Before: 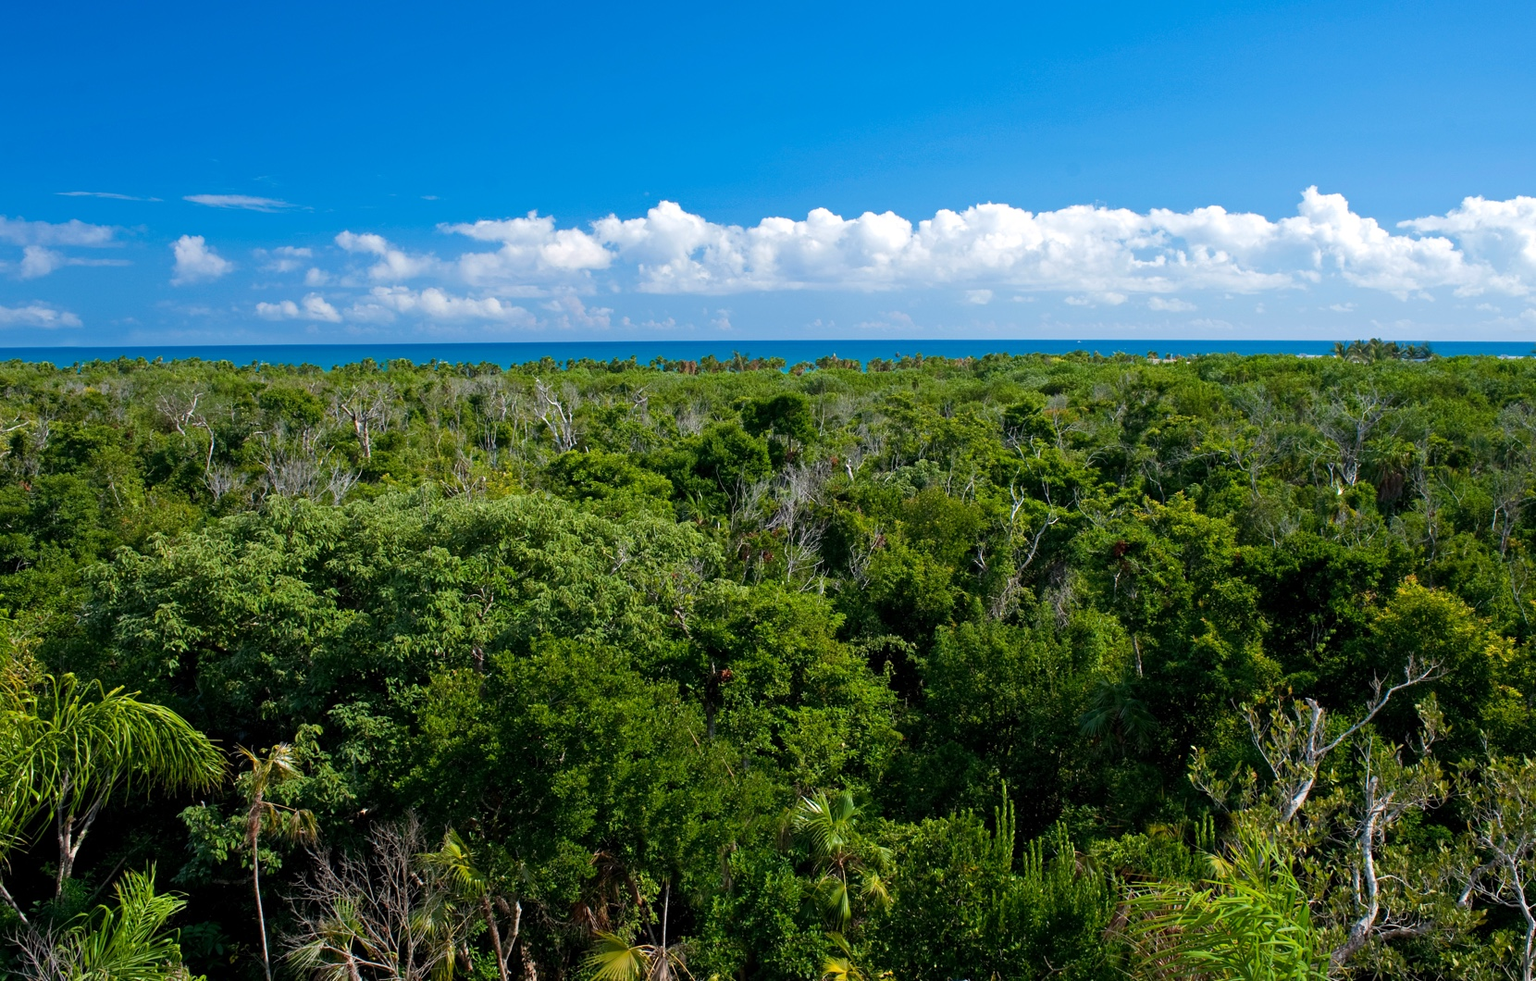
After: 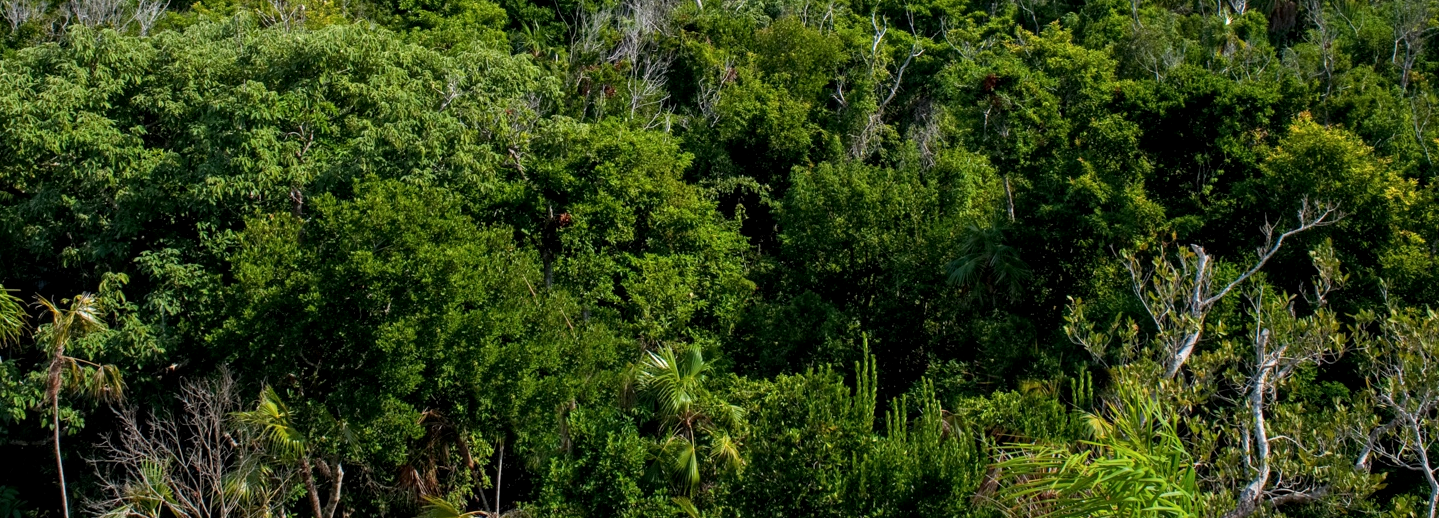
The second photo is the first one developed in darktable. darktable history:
crop and rotate: left 13.306%, top 48.129%, bottom 2.928%
local contrast: on, module defaults
